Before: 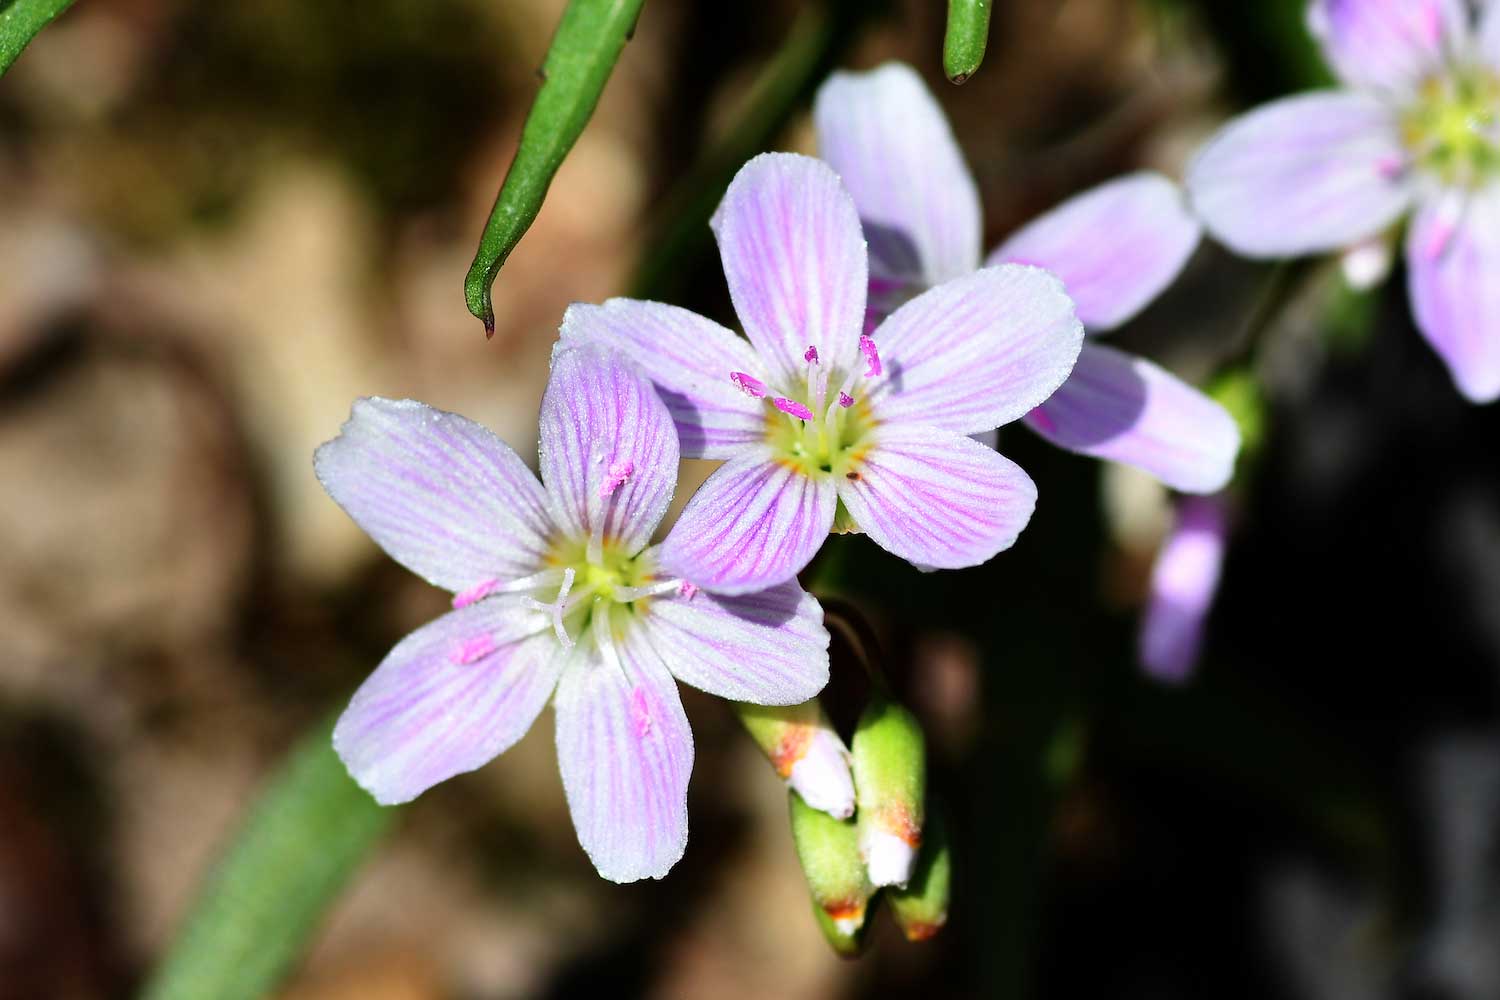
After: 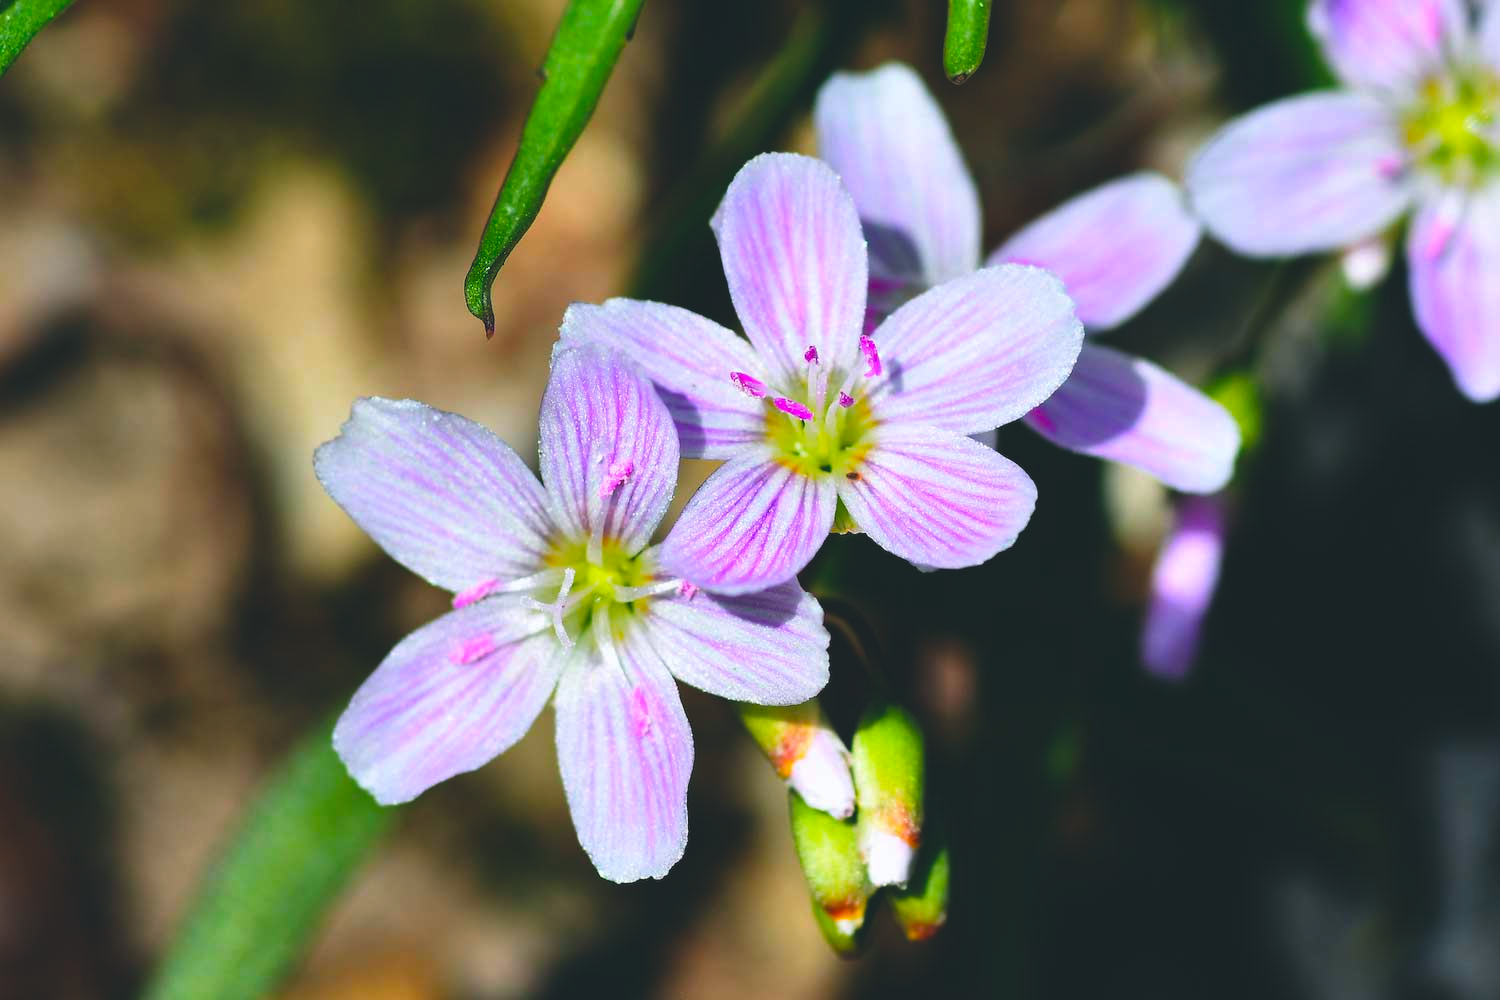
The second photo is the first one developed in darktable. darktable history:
exposure: black level correction -0.022, exposure -0.03 EV, compensate exposure bias true, compensate highlight preservation false
color balance rgb: power › luminance -7.956%, power › chroma 1.078%, power › hue 216.84°, linear chroma grading › global chroma 10.363%, perceptual saturation grading › global saturation 25.669%, global vibrance 20%
